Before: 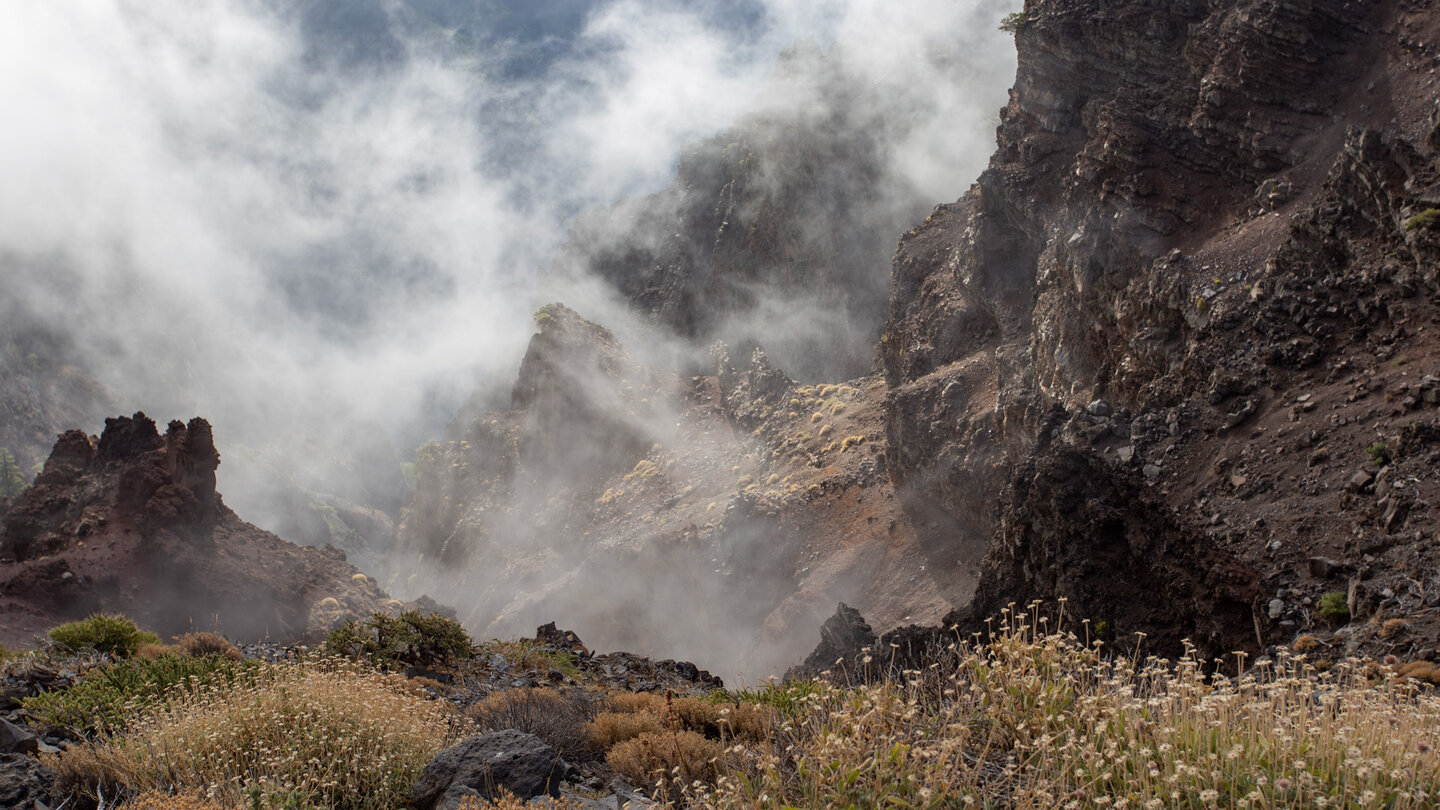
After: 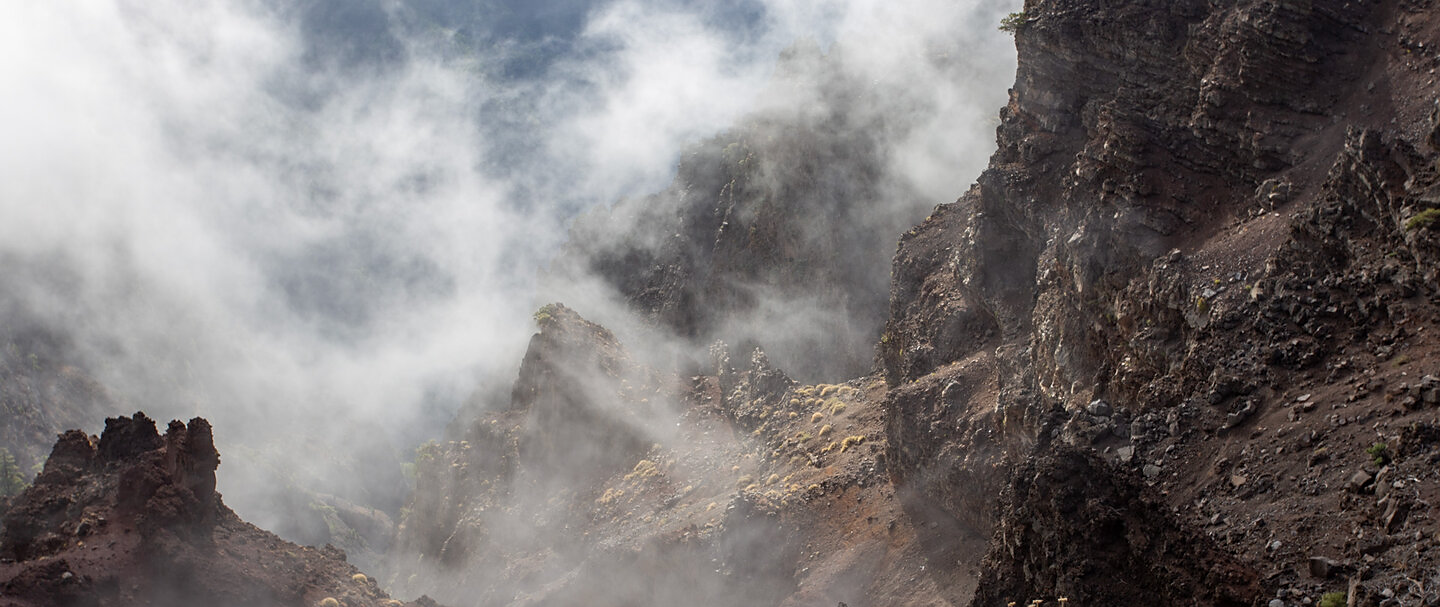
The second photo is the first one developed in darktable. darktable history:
sharpen: radius 1.588, amount 0.374, threshold 1.453
crop: bottom 24.992%
